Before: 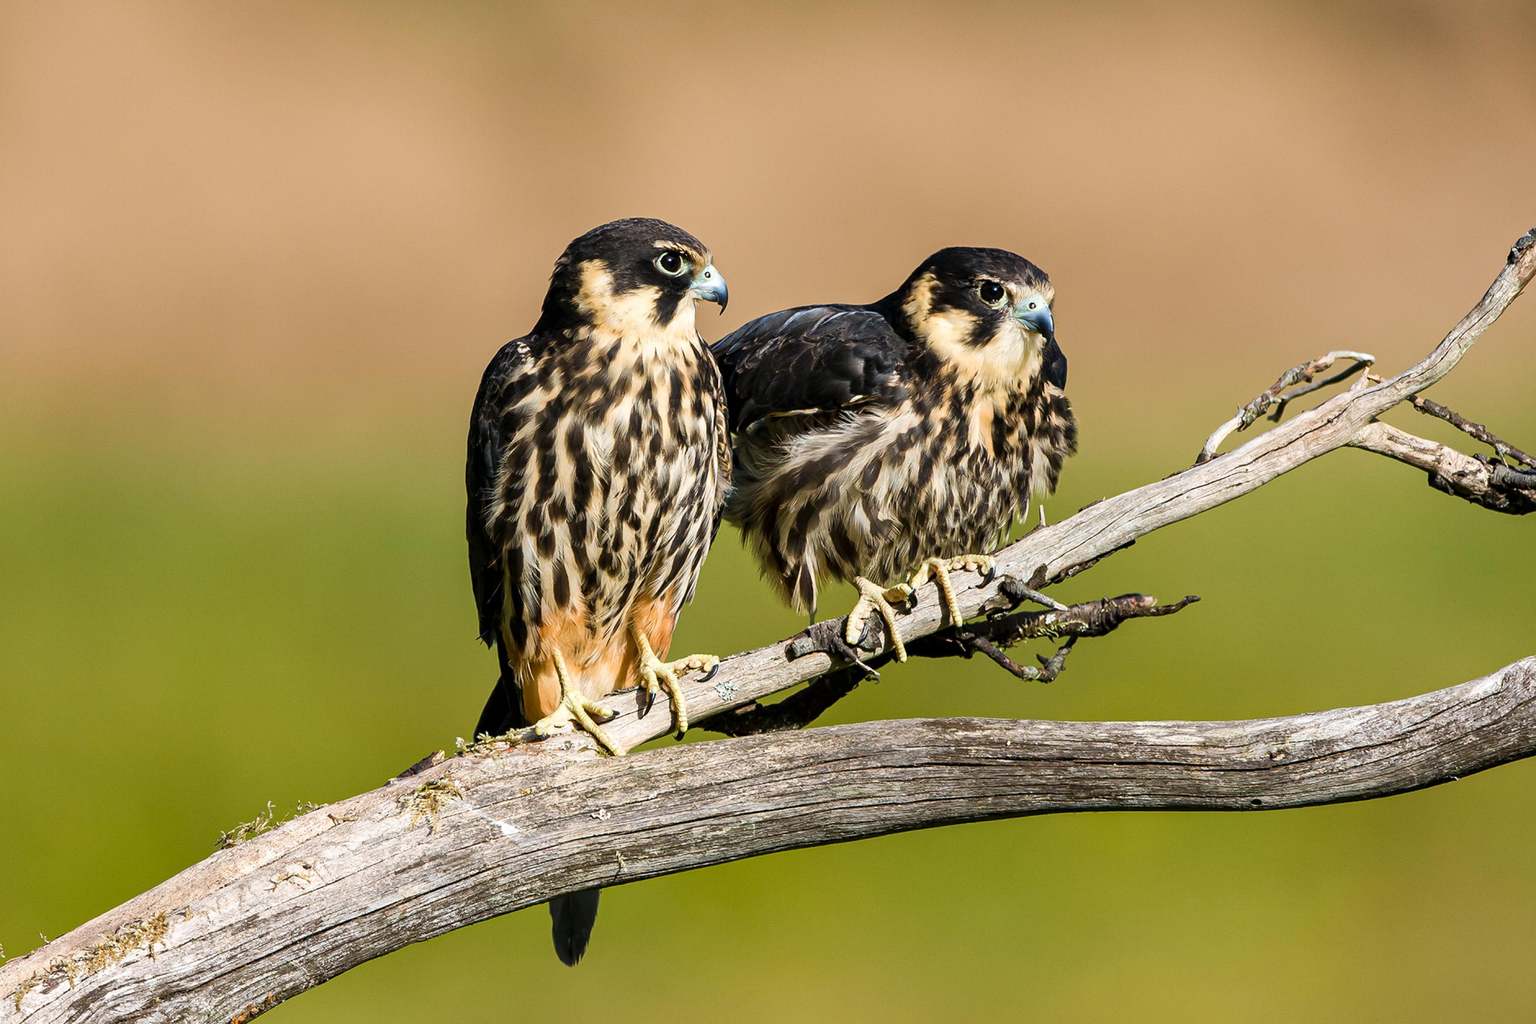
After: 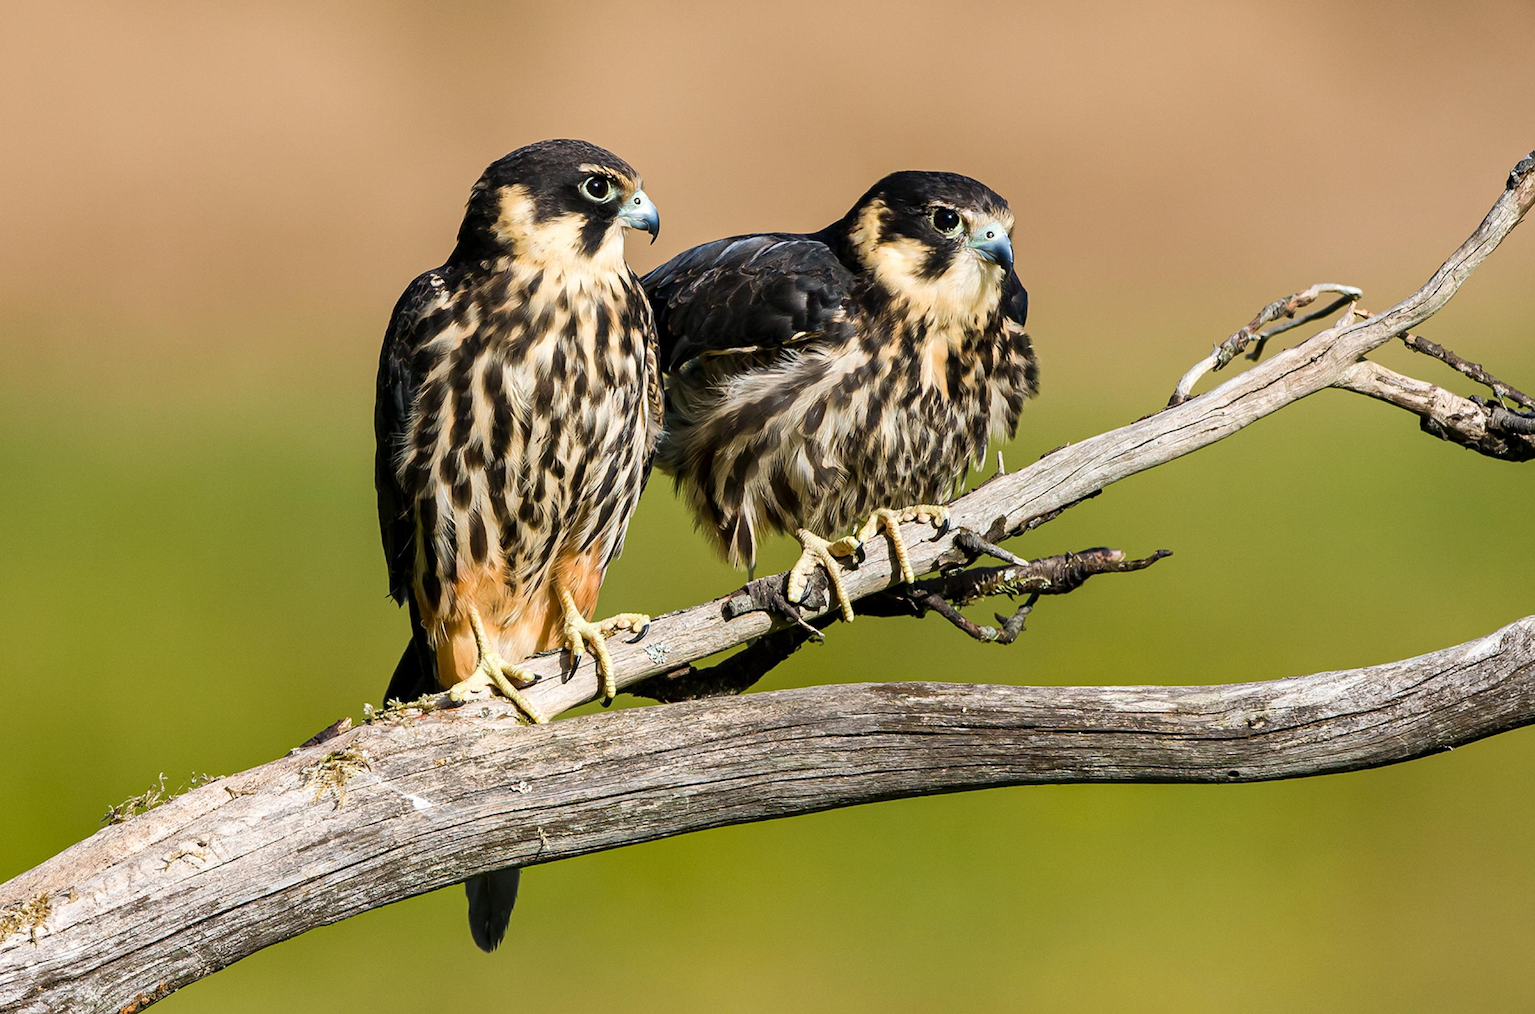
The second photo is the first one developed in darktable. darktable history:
crop and rotate: left 7.953%, top 8.81%
